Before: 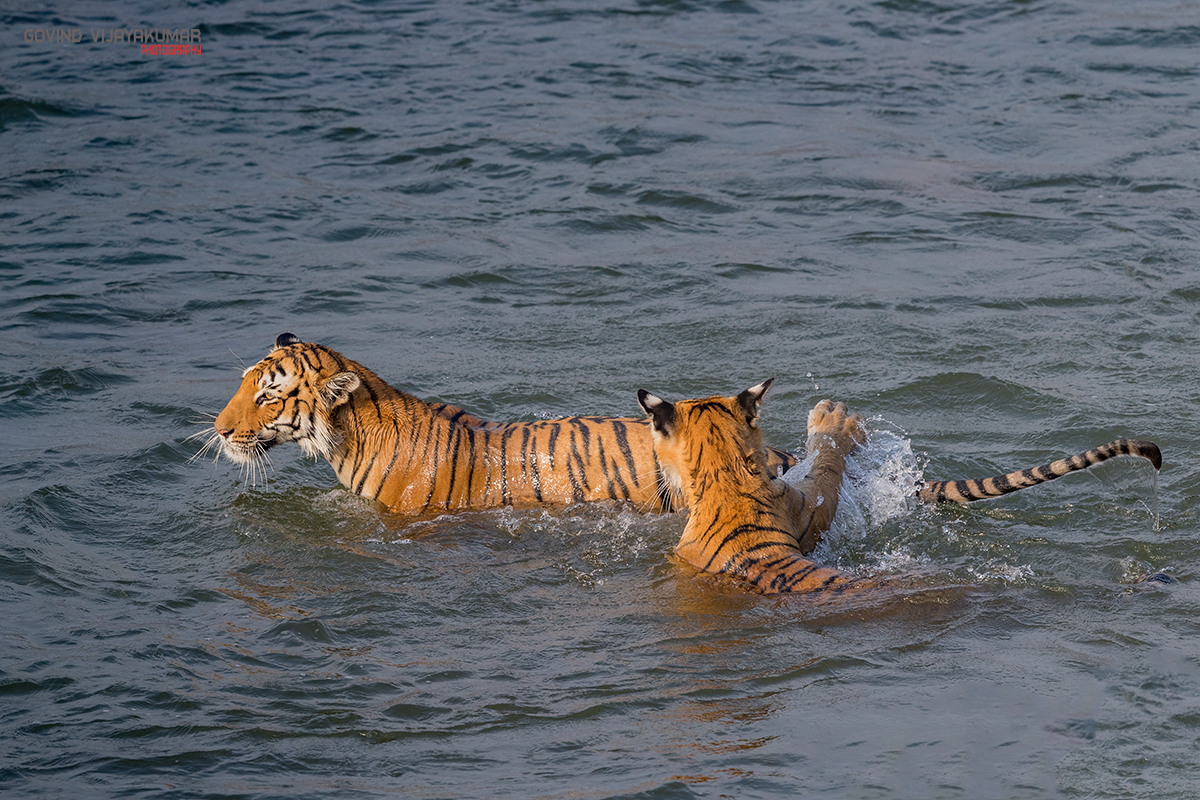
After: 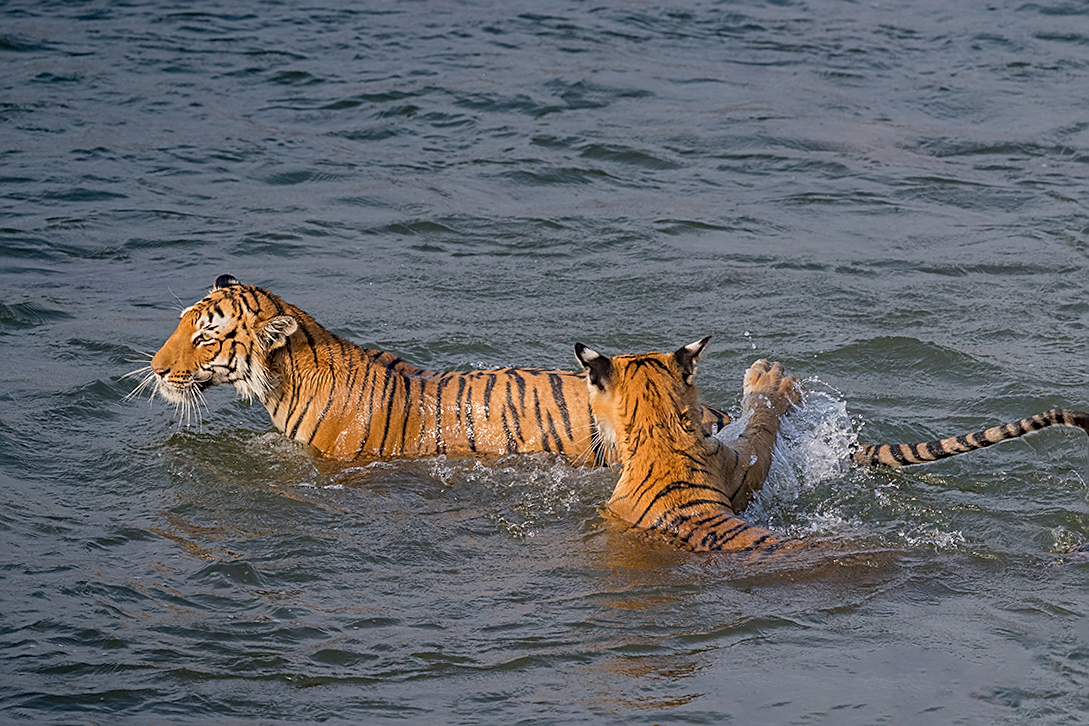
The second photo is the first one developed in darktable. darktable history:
sharpen: on, module defaults
crop and rotate: angle -1.92°, left 3.076%, top 3.854%, right 1.62%, bottom 0.758%
